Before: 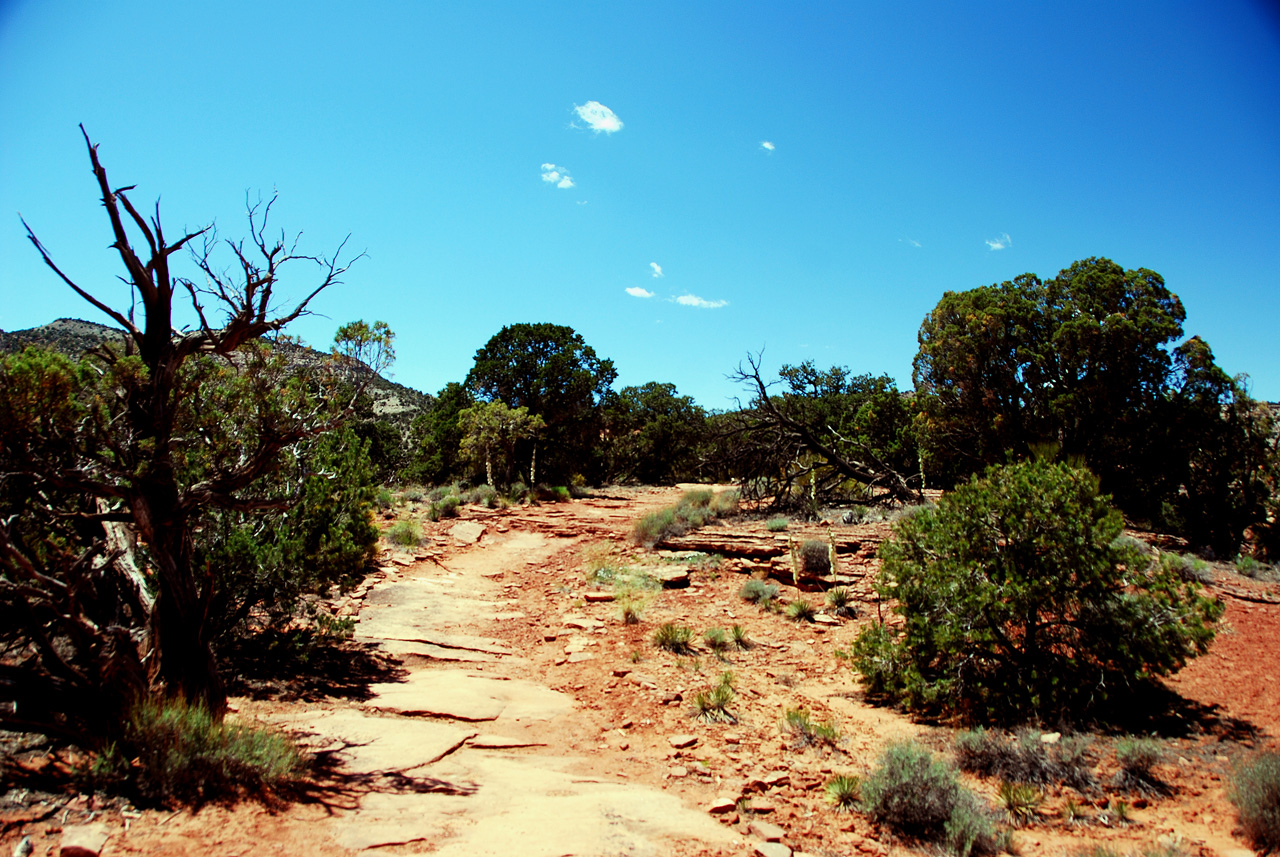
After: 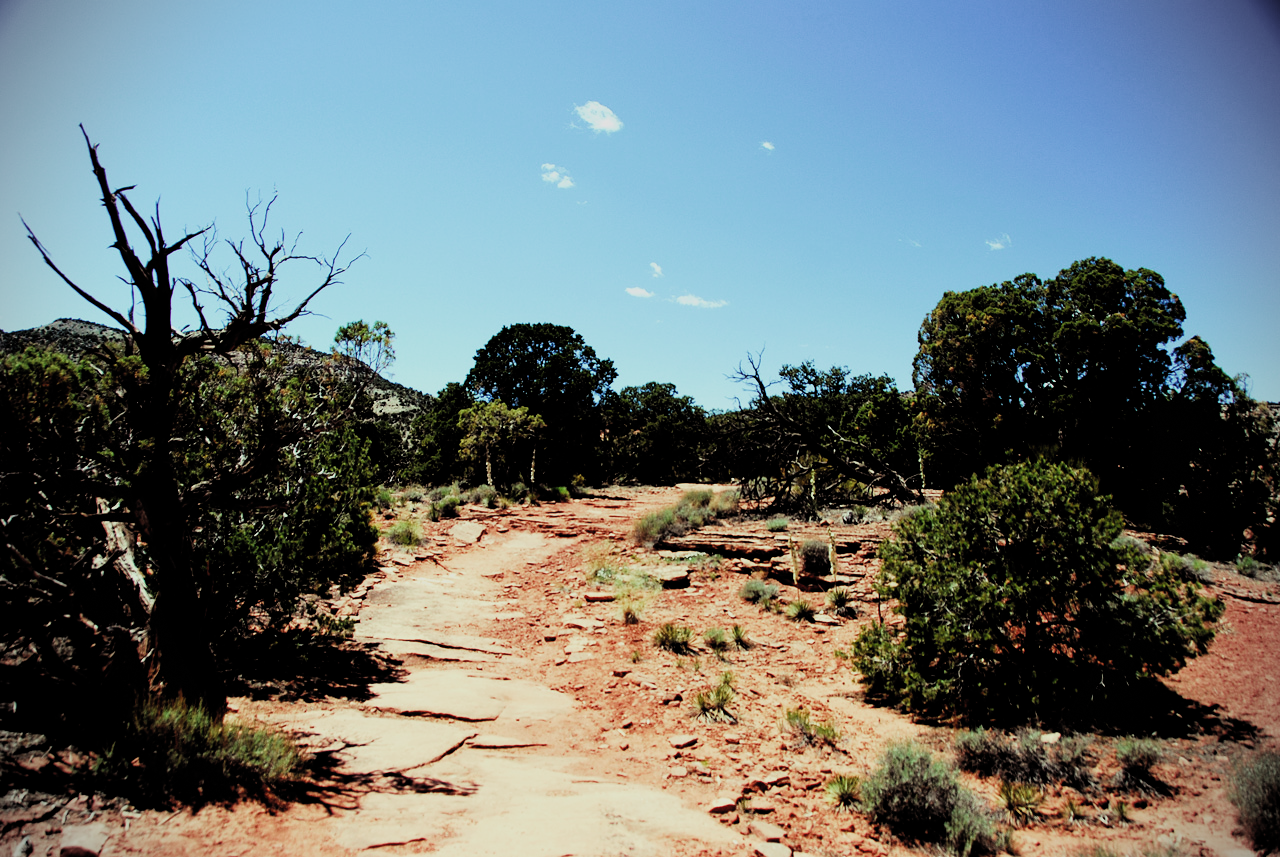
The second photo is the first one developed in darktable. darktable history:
vignetting: dithering 16-bit output
filmic rgb: black relative exposure -5.13 EV, white relative exposure 3.96 EV, hardness 2.91, contrast 1.3, color science v4 (2020)
